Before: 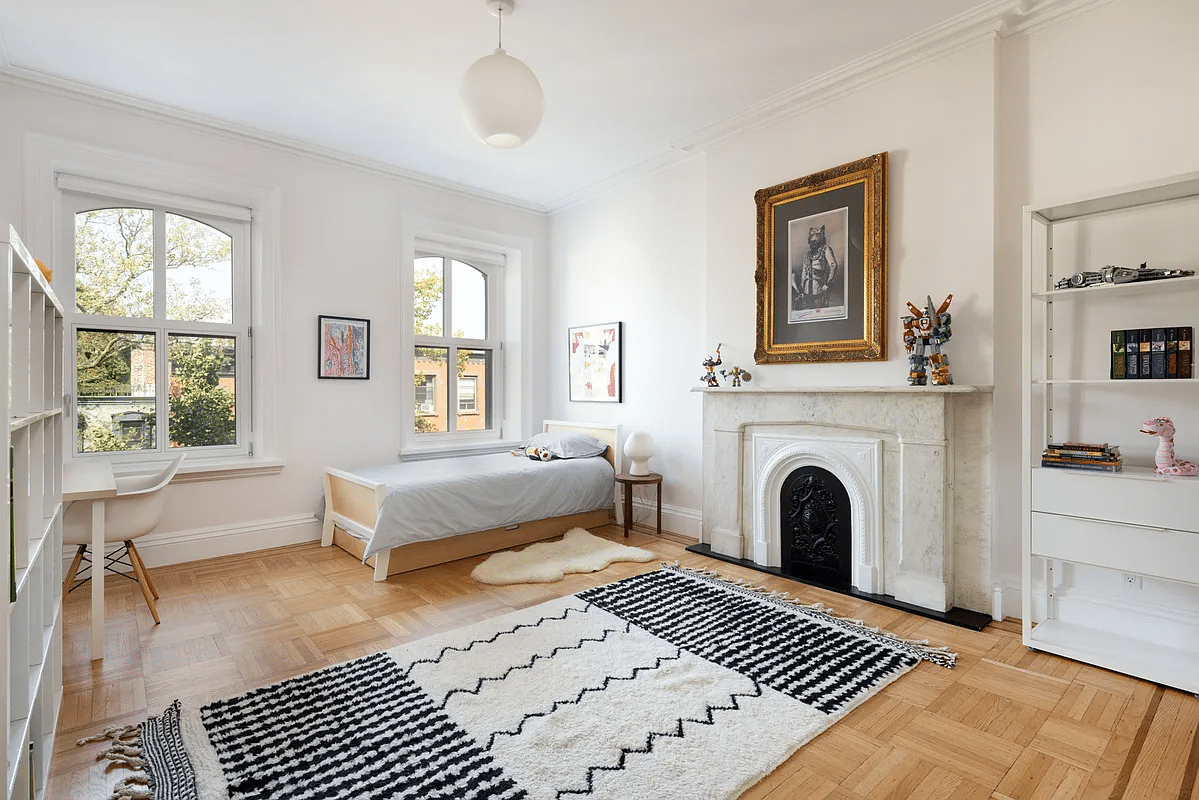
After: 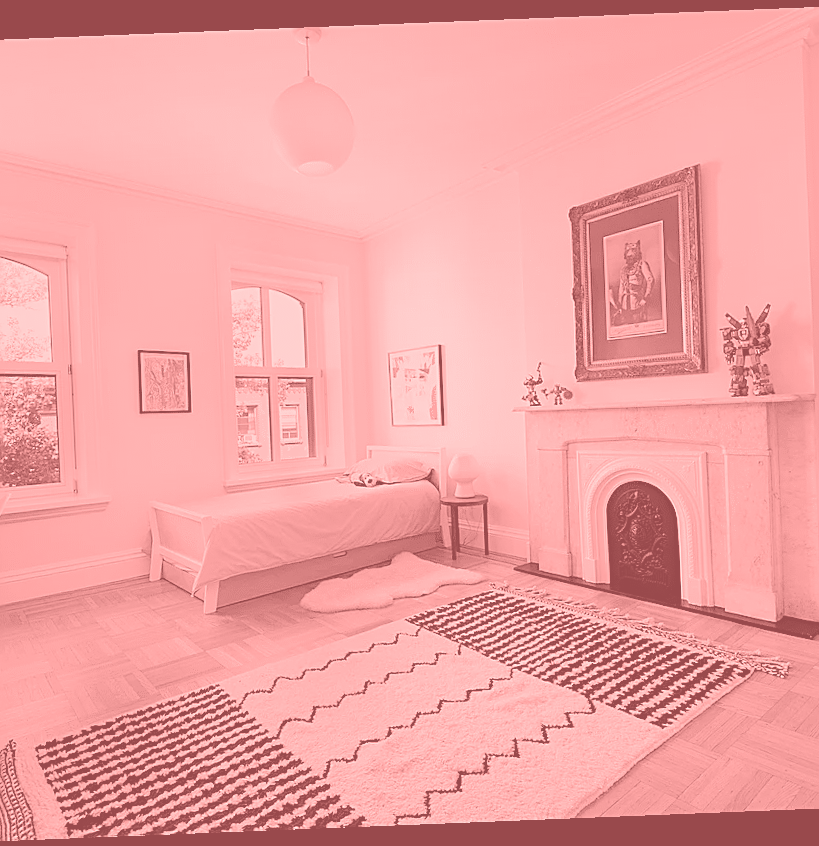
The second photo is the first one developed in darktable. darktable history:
haze removal: compatibility mode true, adaptive false
crop and rotate: left 15.754%, right 17.579%
sharpen: on, module defaults
color balance rgb: perceptual saturation grading › global saturation 25%, perceptual brilliance grading › mid-tones 10%, perceptual brilliance grading › shadows 15%, global vibrance 20%
colorize: saturation 51%, source mix 50.67%, lightness 50.67%
rotate and perspective: rotation -2.29°, automatic cropping off
